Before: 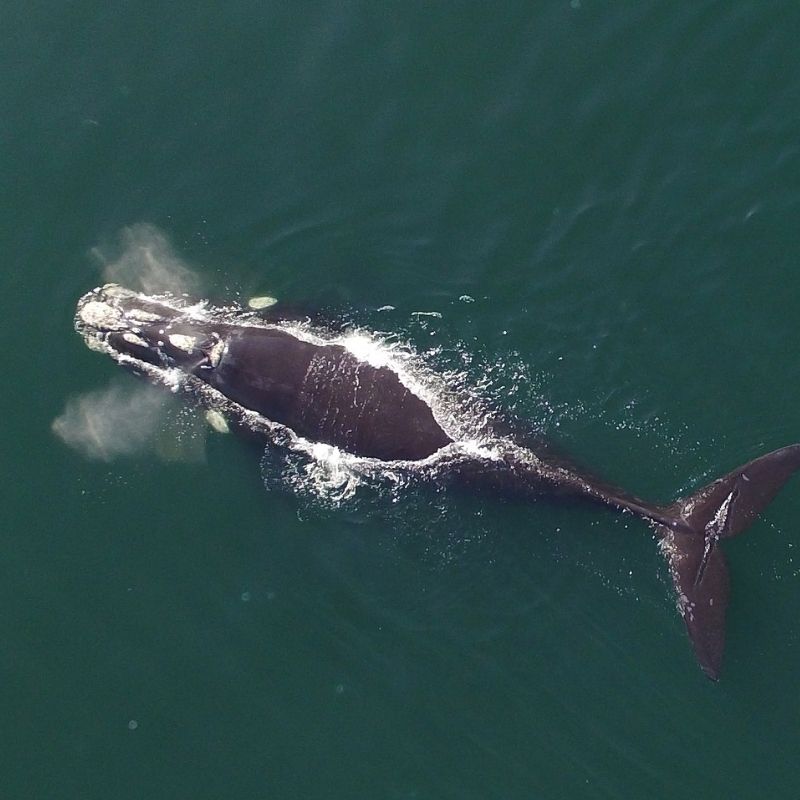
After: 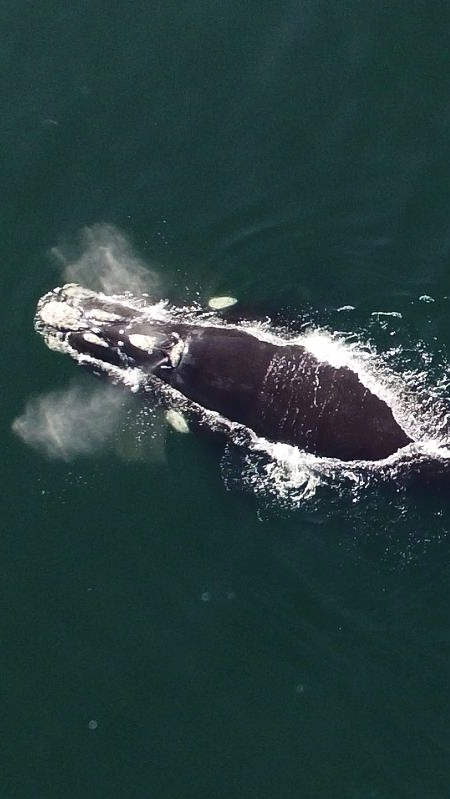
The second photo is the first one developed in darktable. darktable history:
crop: left 5.114%, right 38.589%
contrast brightness saturation: contrast 0.25, saturation -0.31
velvia: on, module defaults
